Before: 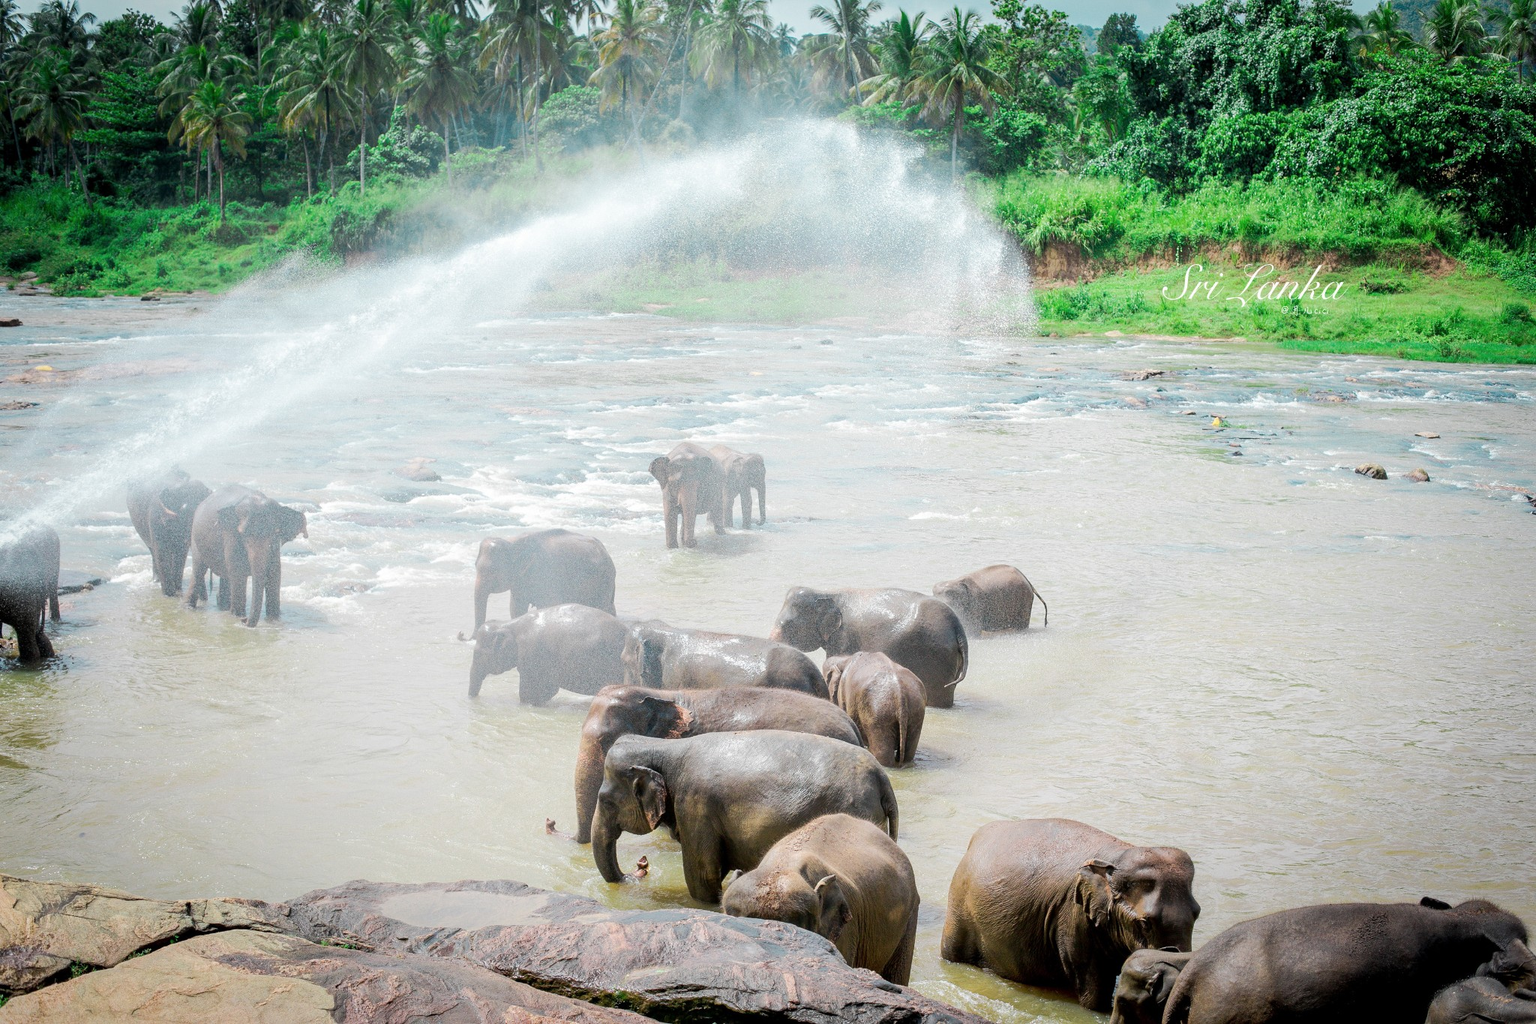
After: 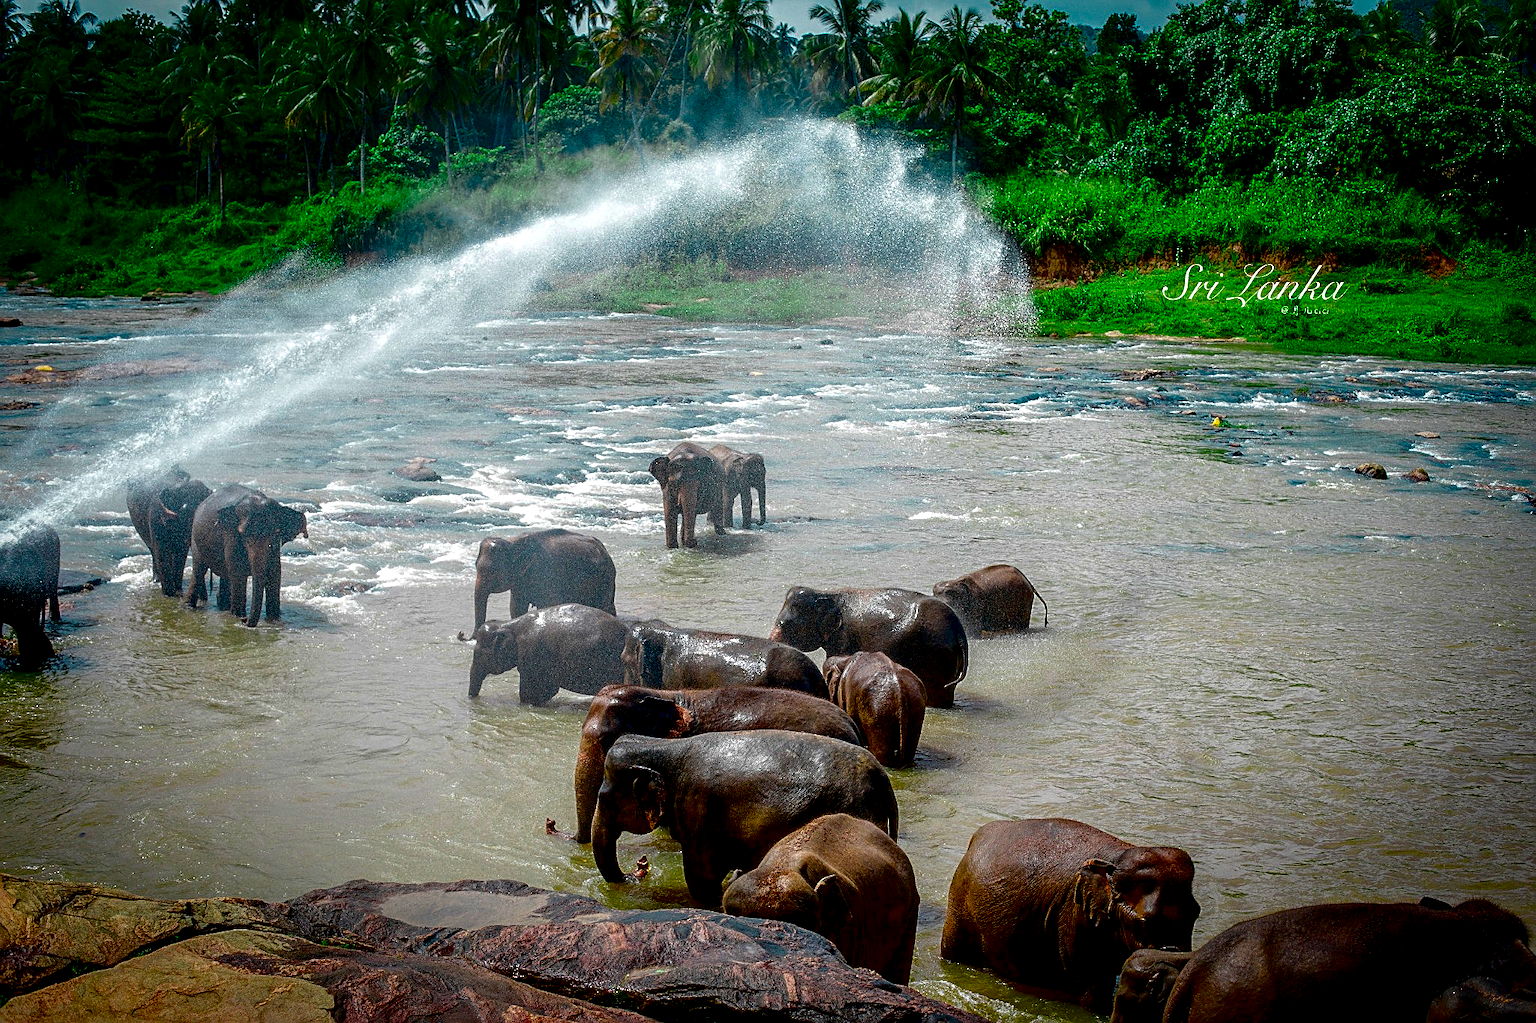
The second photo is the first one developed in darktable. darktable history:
contrast brightness saturation: brightness -1, saturation 1
local contrast: detail 142%
sharpen: on, module defaults
